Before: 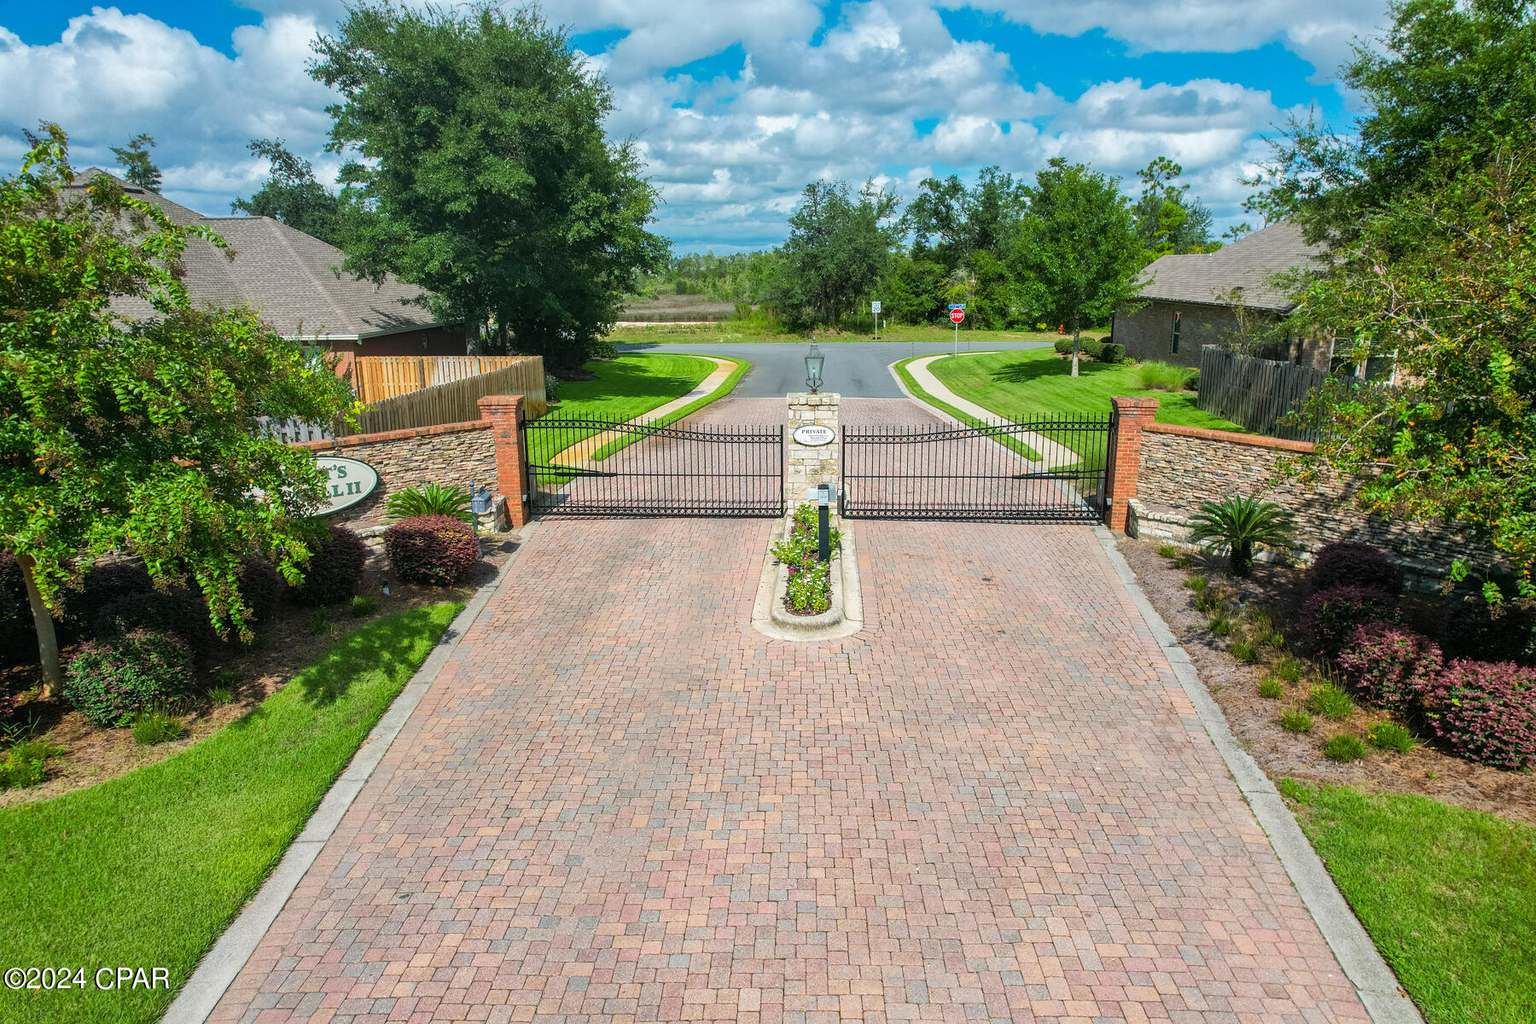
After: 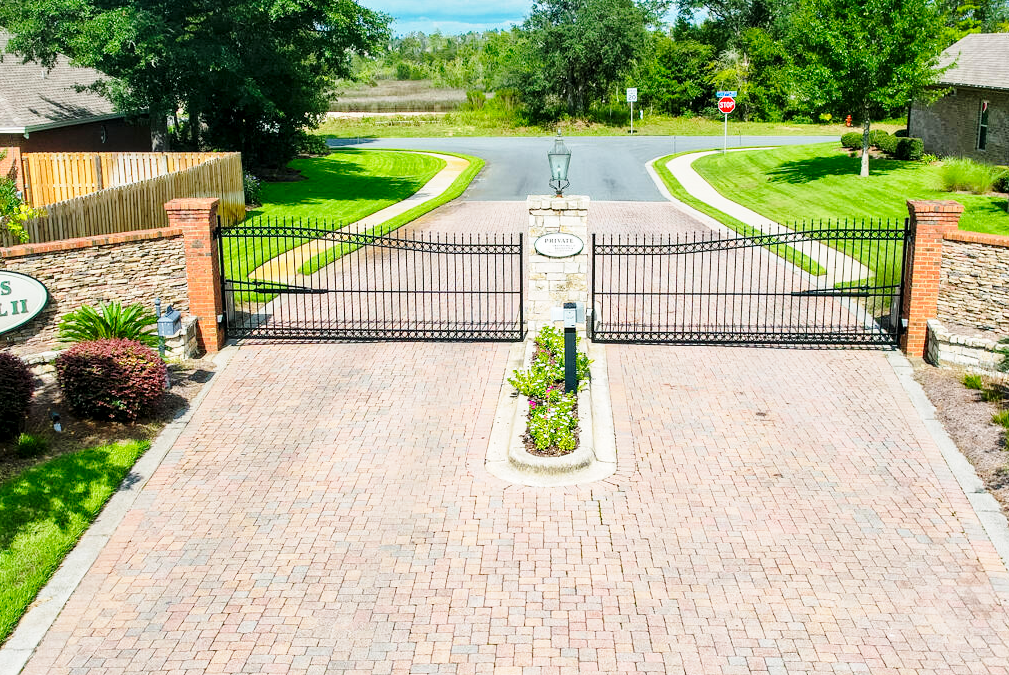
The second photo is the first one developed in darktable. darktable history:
exposure: black level correction 0.005, exposure 0.002 EV, compensate highlight preservation false
base curve: curves: ch0 [(0, 0) (0.028, 0.03) (0.121, 0.232) (0.46, 0.748) (0.859, 0.968) (1, 1)], preserve colors none
crop and rotate: left 21.959%, top 22.093%, right 21.935%, bottom 21.61%
color correction: highlights b* -0.057, saturation 0.985
